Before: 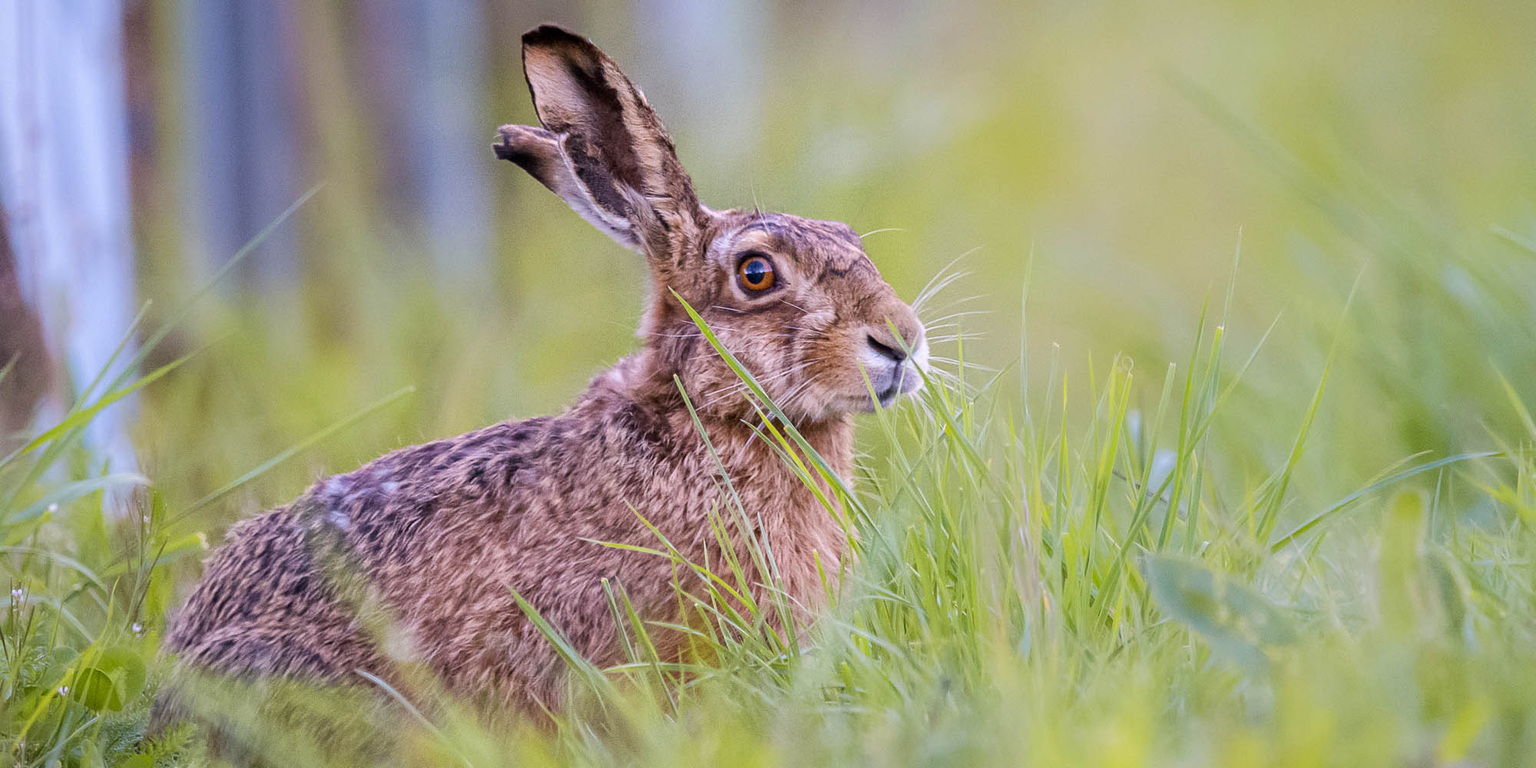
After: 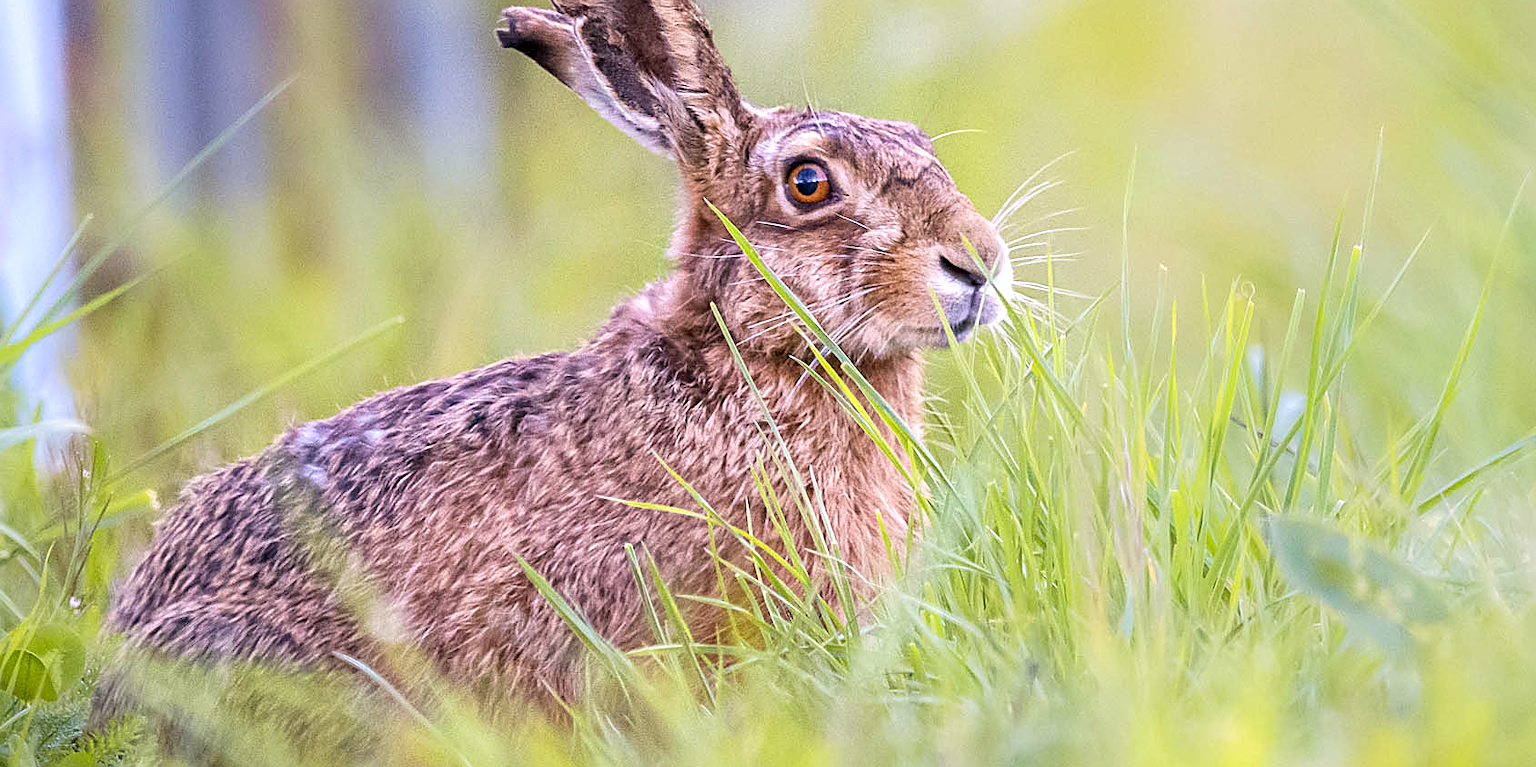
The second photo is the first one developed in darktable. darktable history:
exposure: black level correction 0.001, exposure 0.5 EV, compensate exposure bias true, compensate highlight preservation false
sharpen: on, module defaults
white balance: red 1.009, blue 0.985
crop and rotate: left 4.842%, top 15.51%, right 10.668%
